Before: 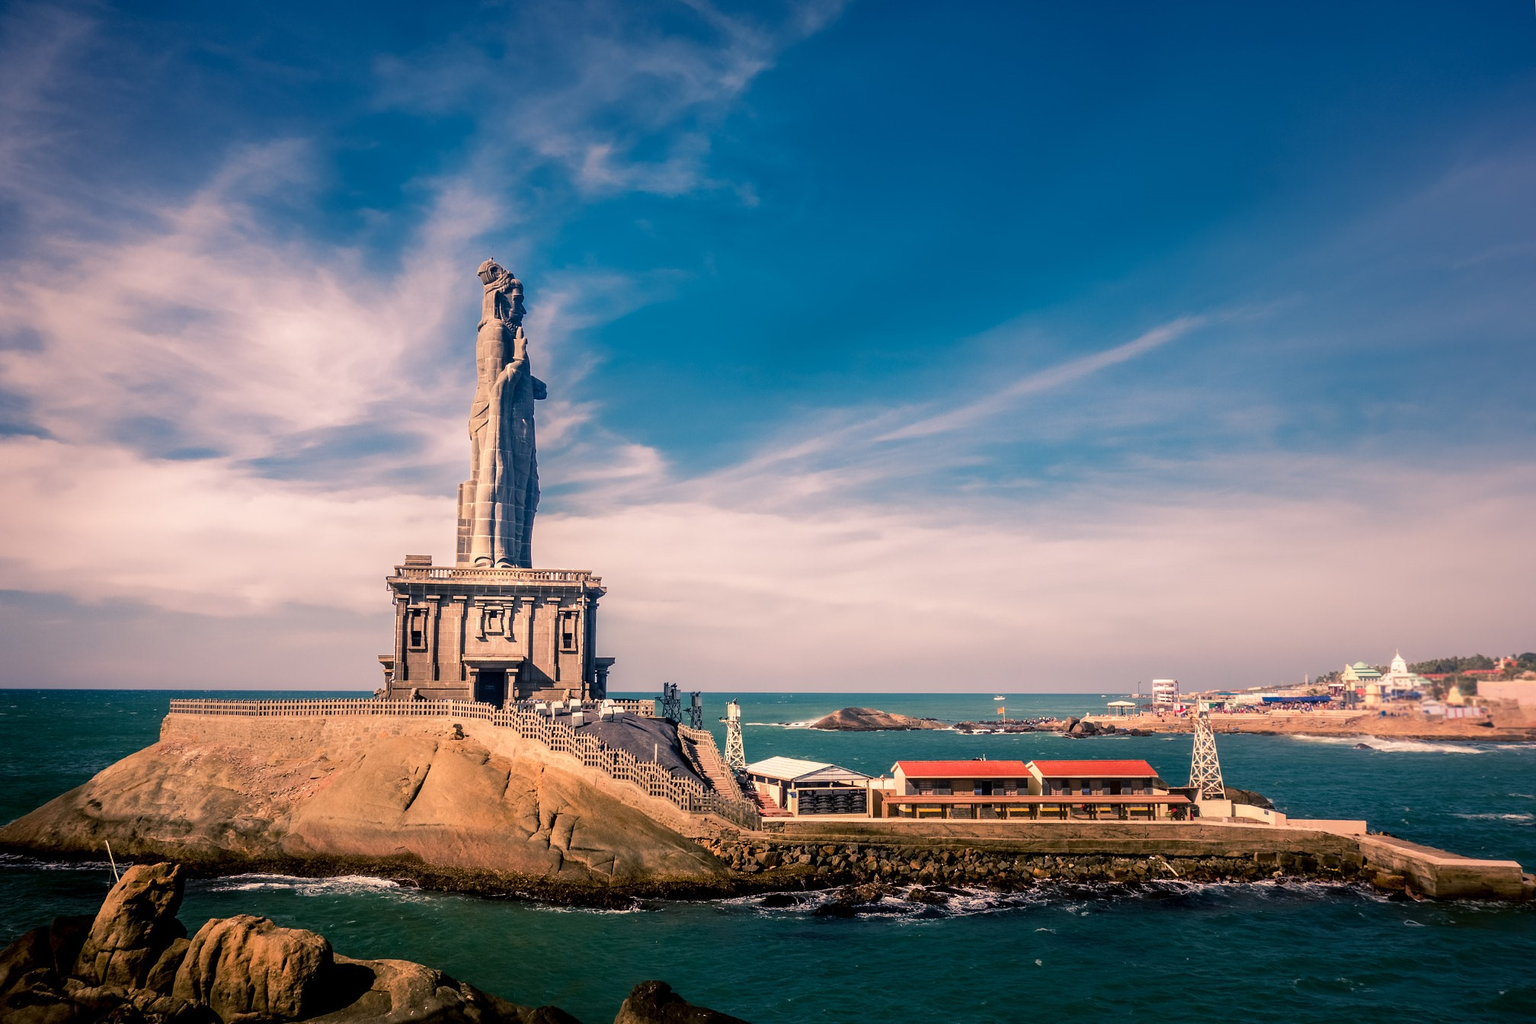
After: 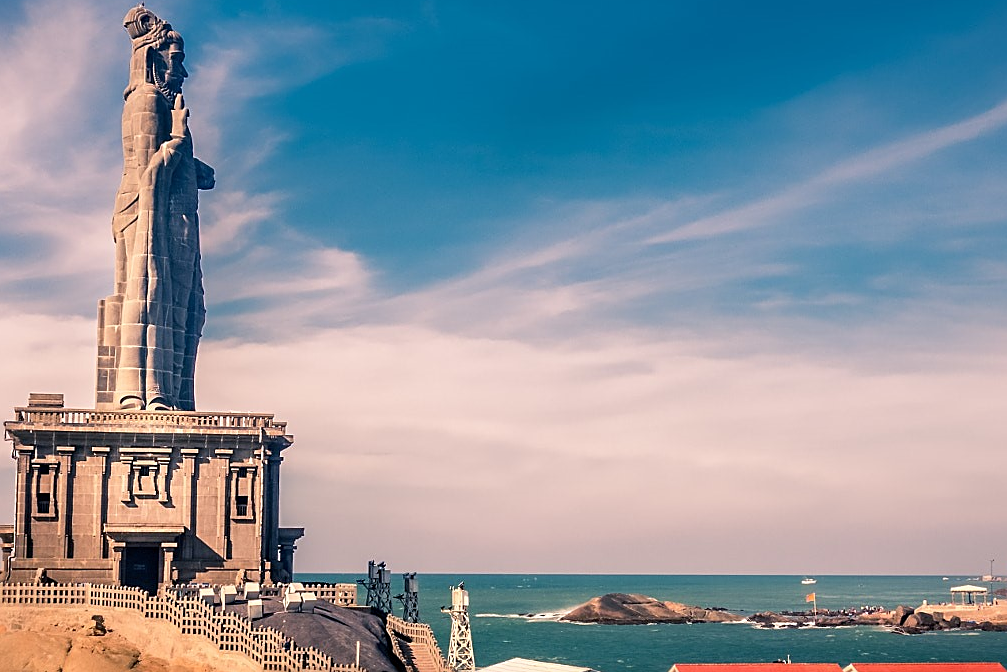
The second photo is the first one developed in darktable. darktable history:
sharpen: on, module defaults
rotate and perspective: automatic cropping off
crop: left 25%, top 25%, right 25%, bottom 25%
